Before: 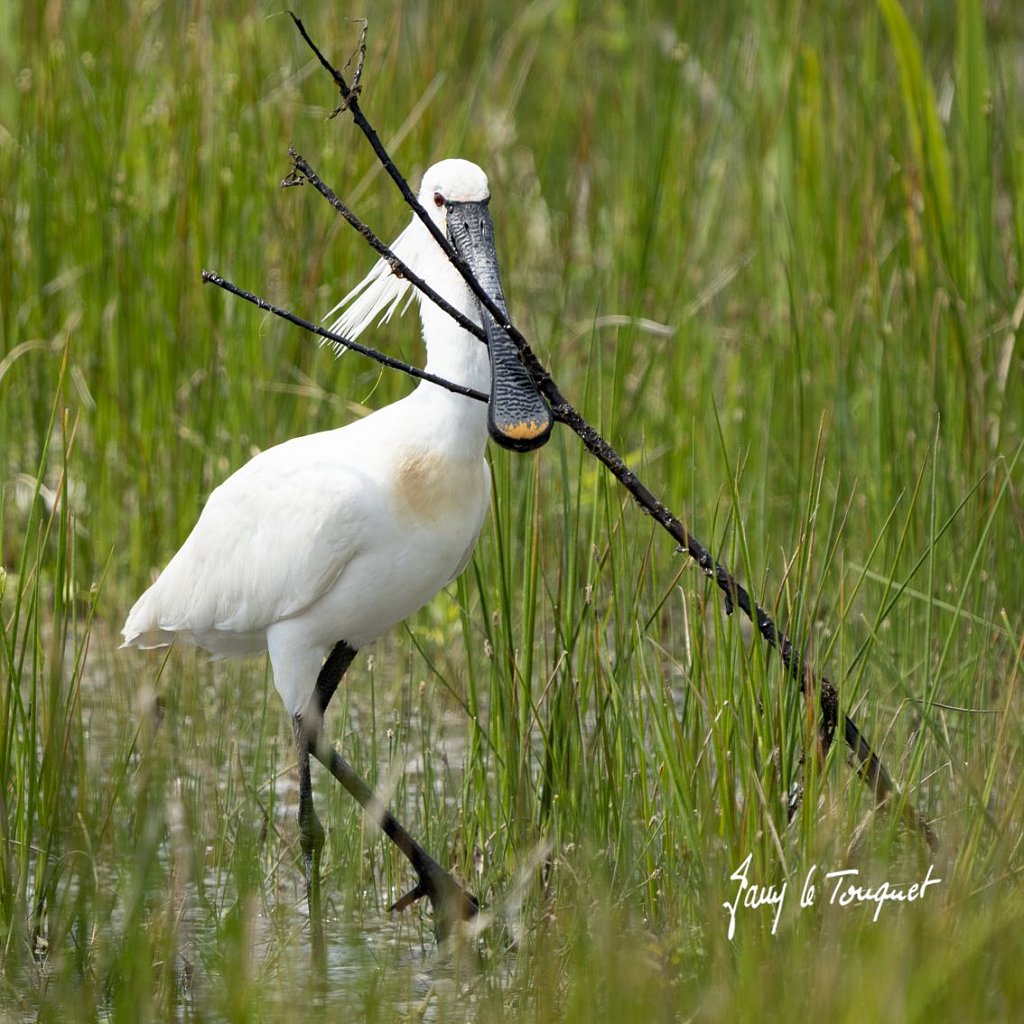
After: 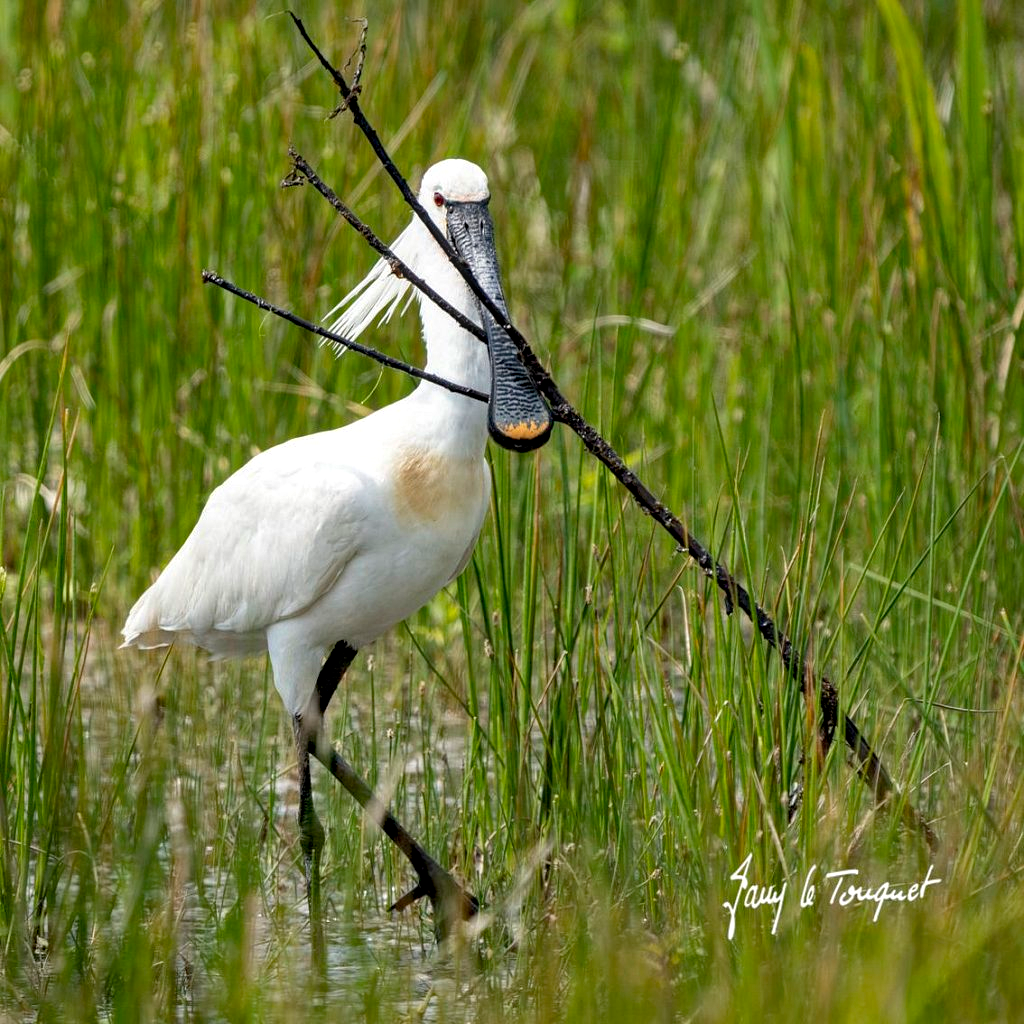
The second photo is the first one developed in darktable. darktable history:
local contrast: on, module defaults
haze removal: strength 0.29, distance 0.25, compatibility mode true, adaptive false
shadows and highlights: shadows 60, soften with gaussian
